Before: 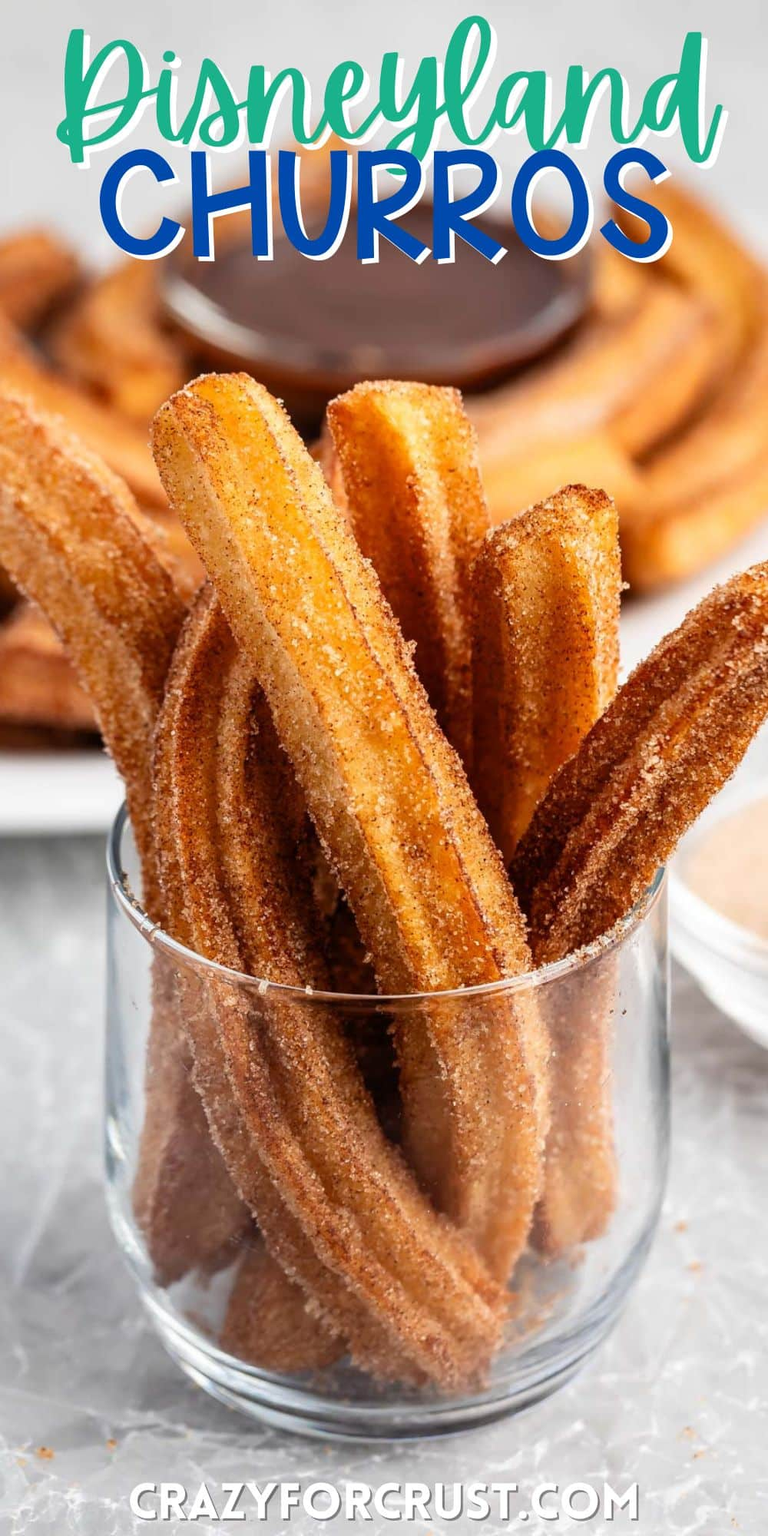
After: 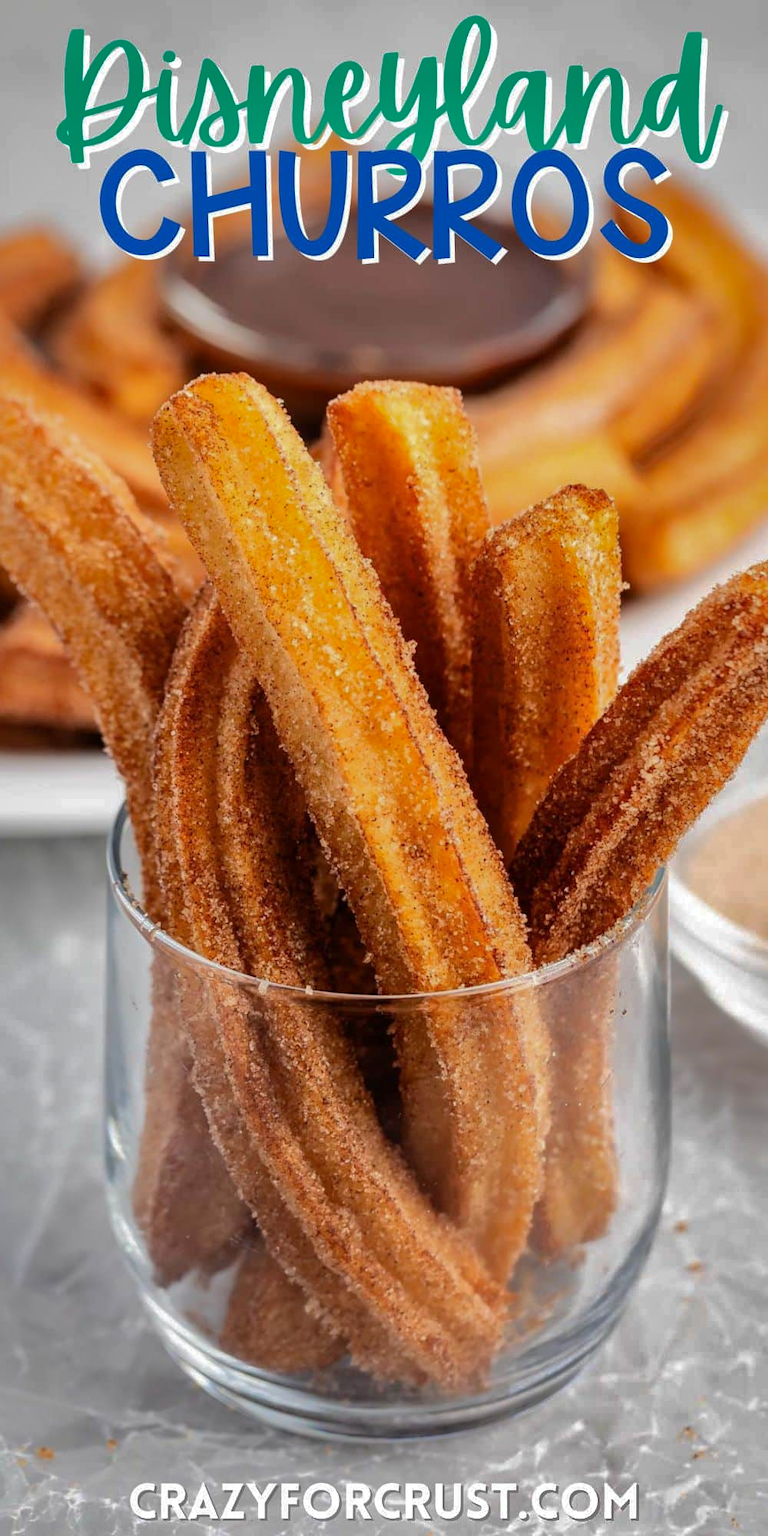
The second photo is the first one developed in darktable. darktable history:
shadows and highlights: shadows -18.05, highlights -73.45
